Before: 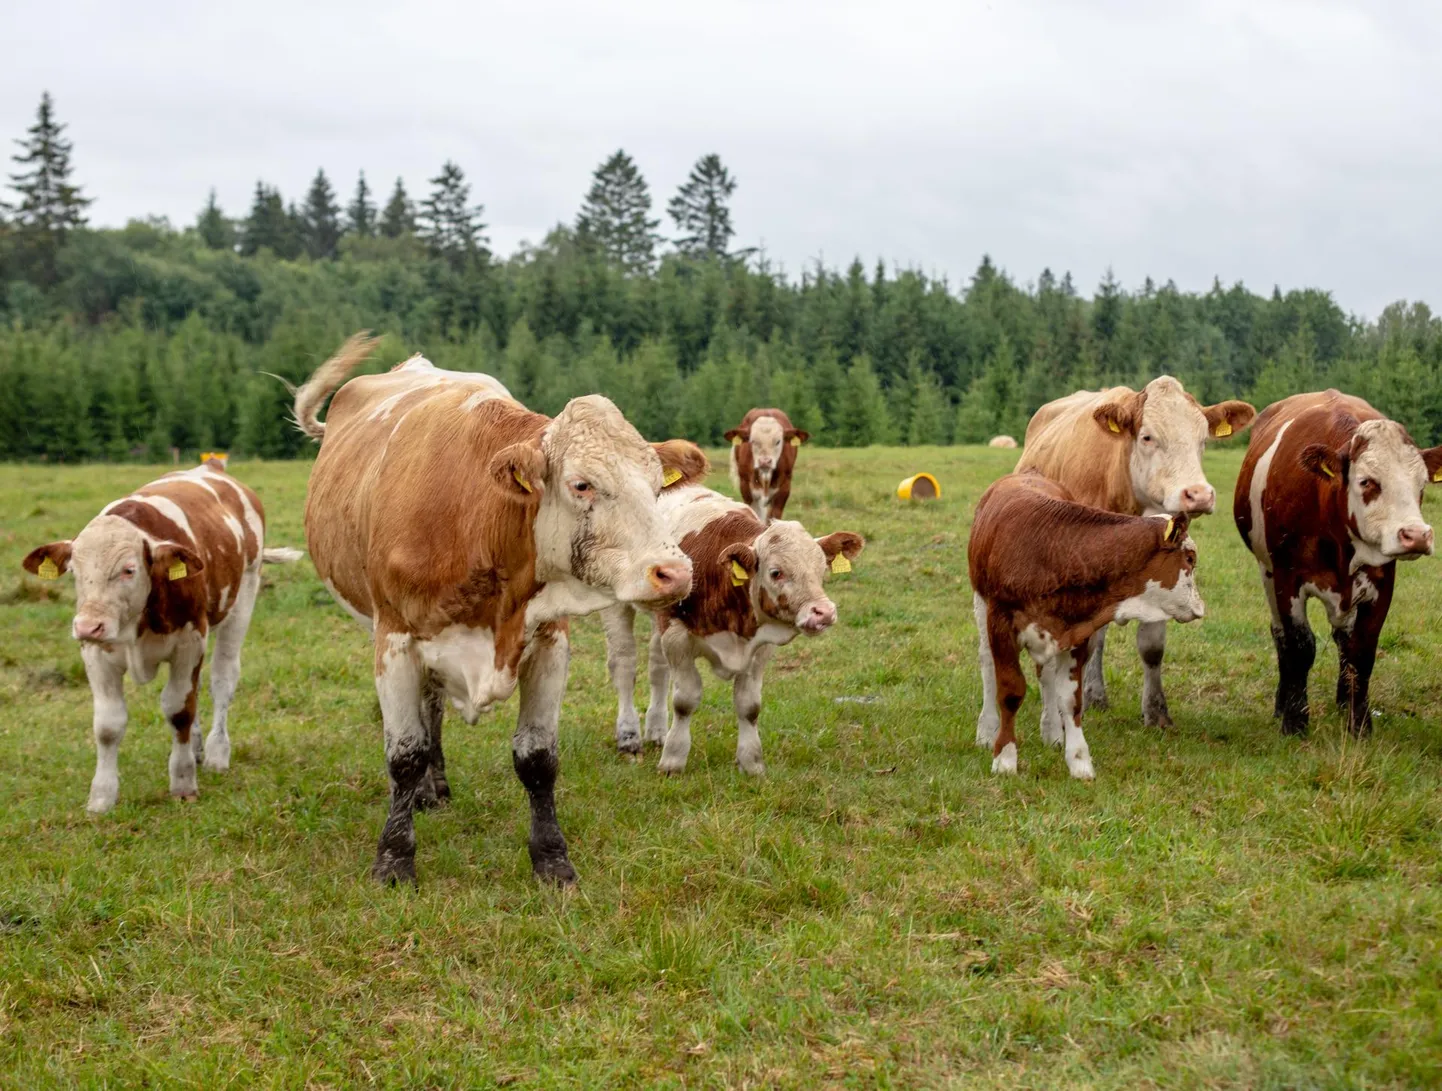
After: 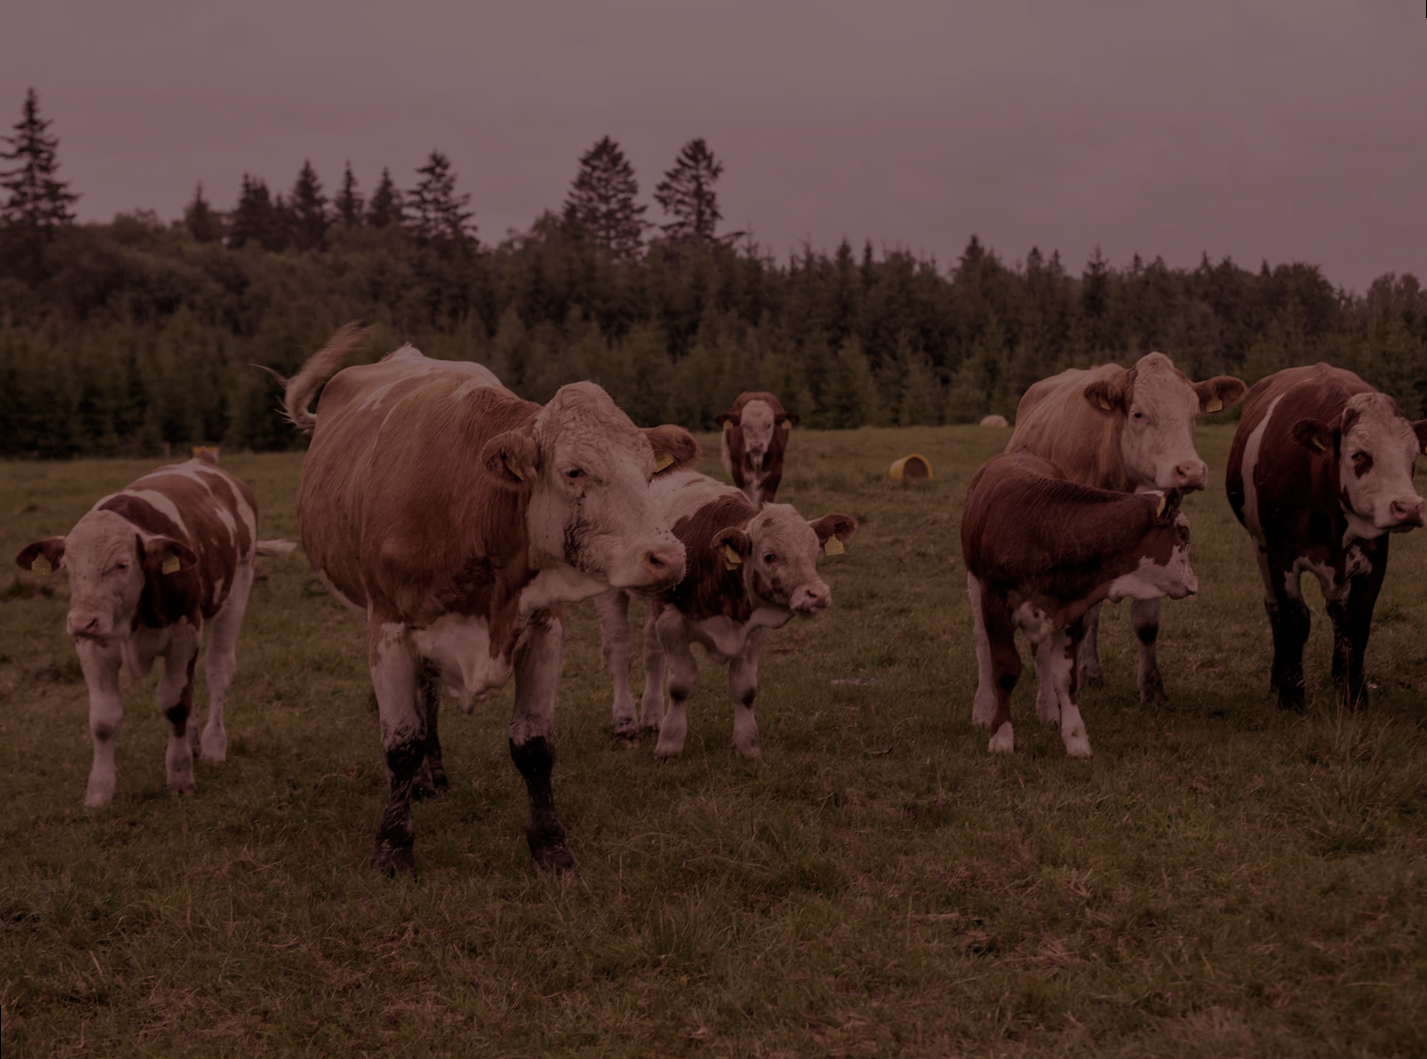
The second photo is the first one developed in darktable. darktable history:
split-toning: highlights › hue 298.8°, highlights › saturation 0.73, compress 41.76%
rotate and perspective: rotation -1°, crop left 0.011, crop right 0.989, crop top 0.025, crop bottom 0.975
exposure: exposure -2.446 EV, compensate highlight preservation false
